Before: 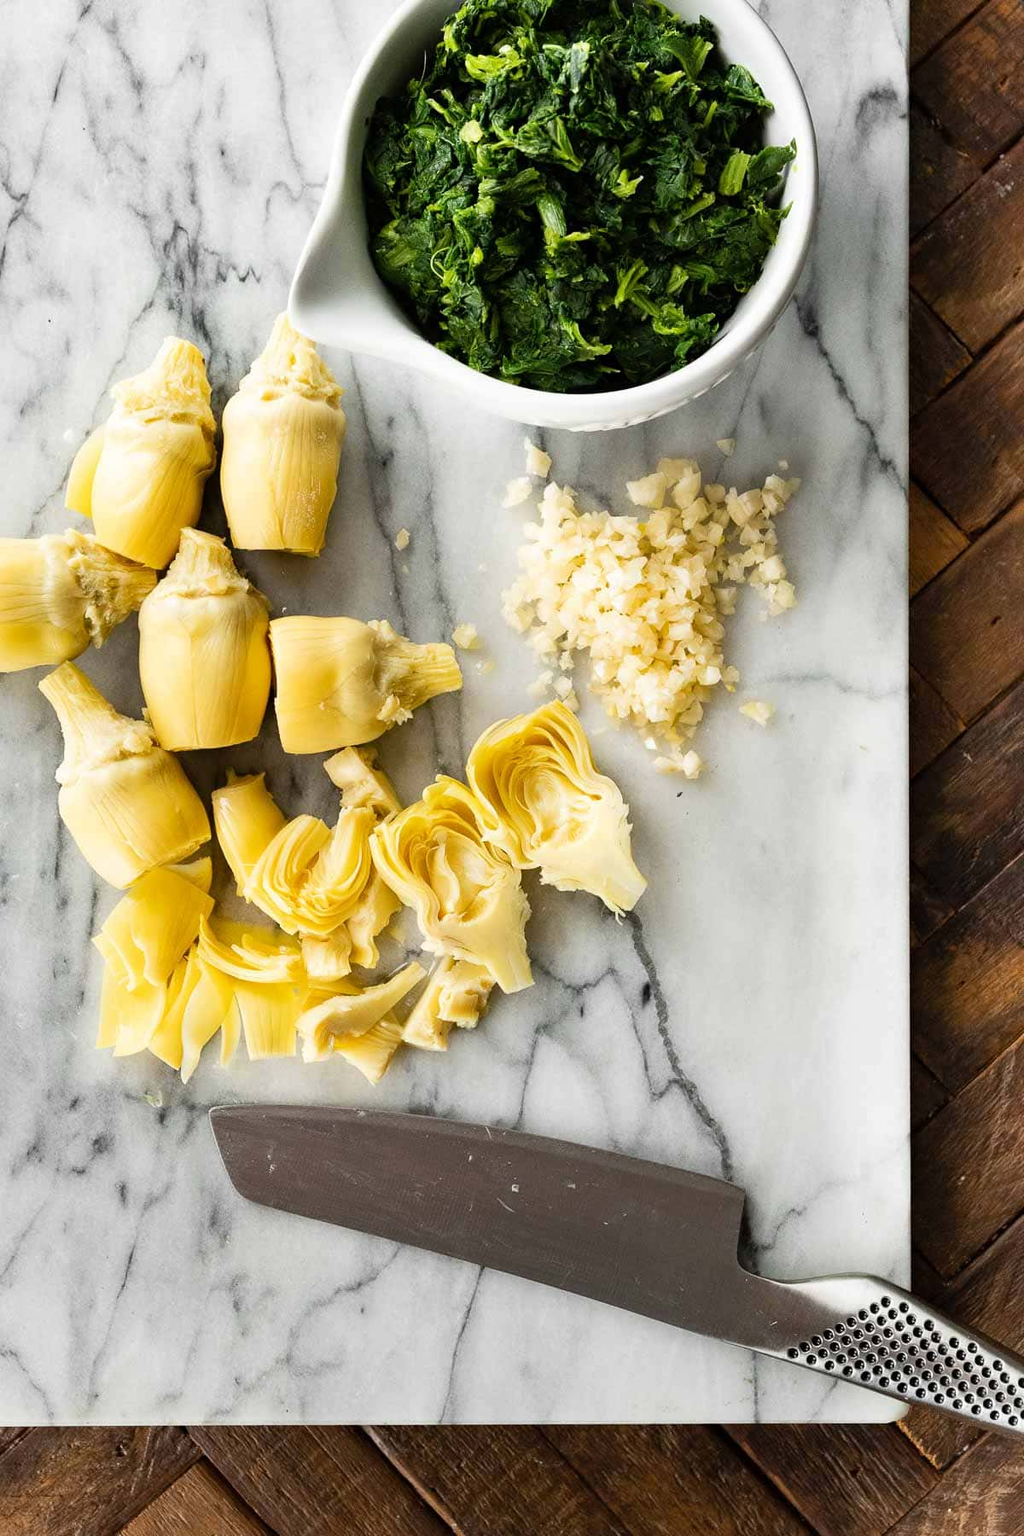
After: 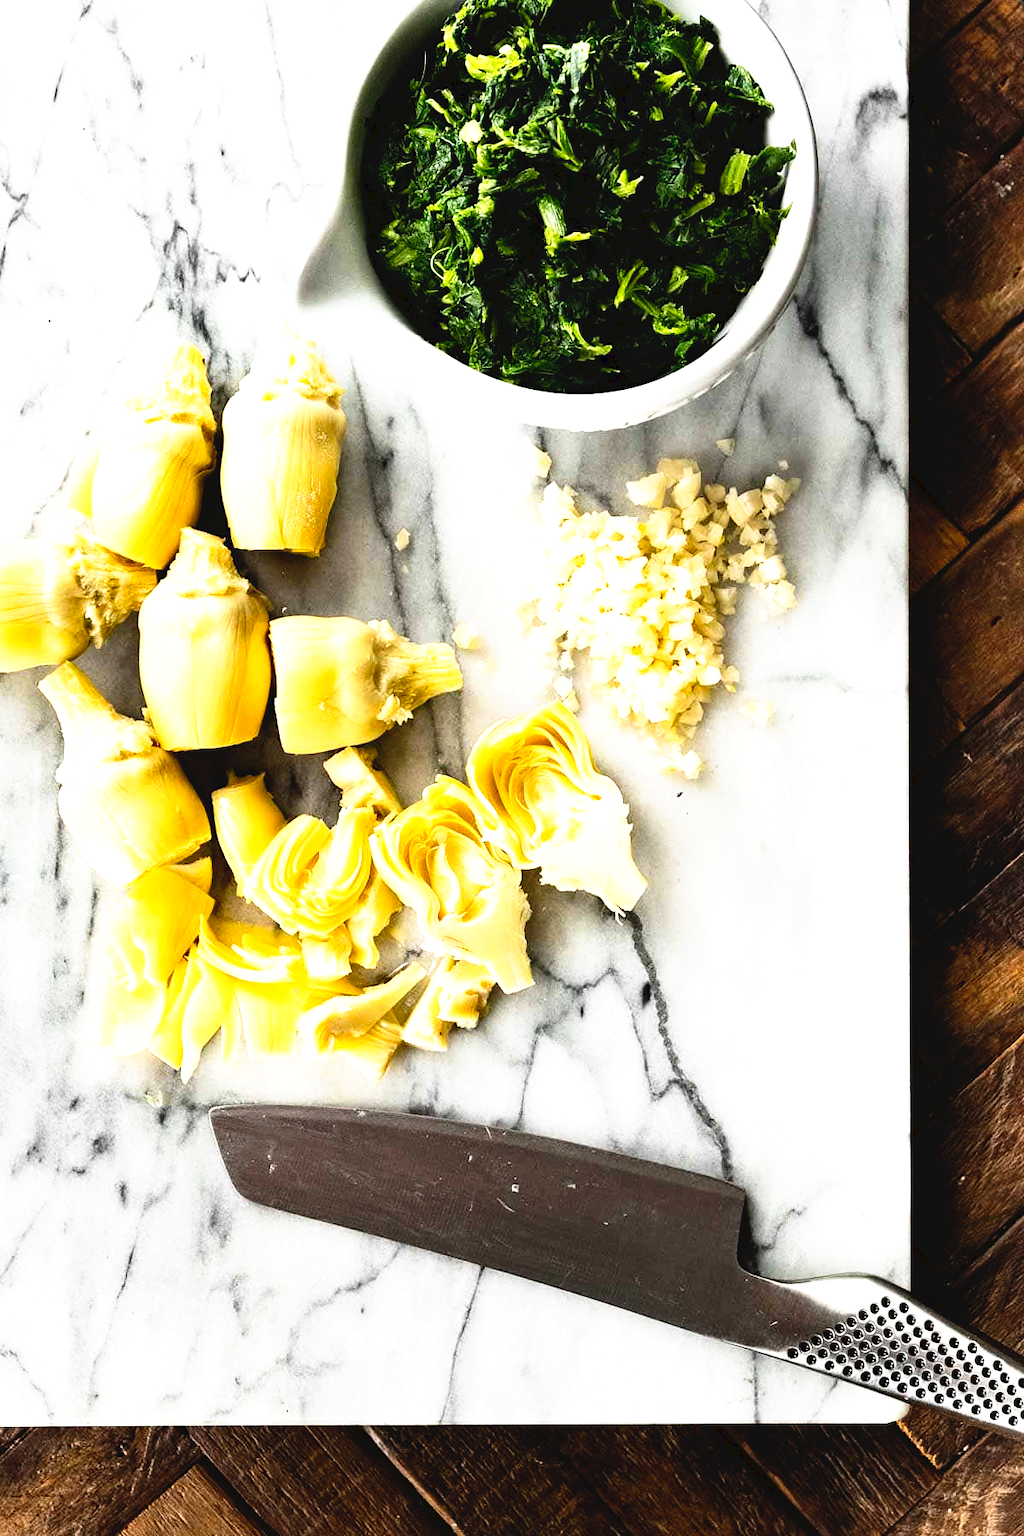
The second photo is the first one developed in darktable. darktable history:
tone equalizer: -8 EV -0.773 EV, -7 EV -0.723 EV, -6 EV -0.608 EV, -5 EV -0.393 EV, -3 EV 0.377 EV, -2 EV 0.6 EV, -1 EV 0.688 EV, +0 EV 0.732 EV, edges refinement/feathering 500, mask exposure compensation -1.57 EV, preserve details no
tone curve: curves: ch0 [(0, 0) (0.003, 0.047) (0.011, 0.047) (0.025, 0.047) (0.044, 0.049) (0.069, 0.051) (0.1, 0.062) (0.136, 0.086) (0.177, 0.125) (0.224, 0.178) (0.277, 0.246) (0.335, 0.324) (0.399, 0.407) (0.468, 0.48) (0.543, 0.57) (0.623, 0.675) (0.709, 0.772) (0.801, 0.876) (0.898, 0.963) (1, 1)], preserve colors none
